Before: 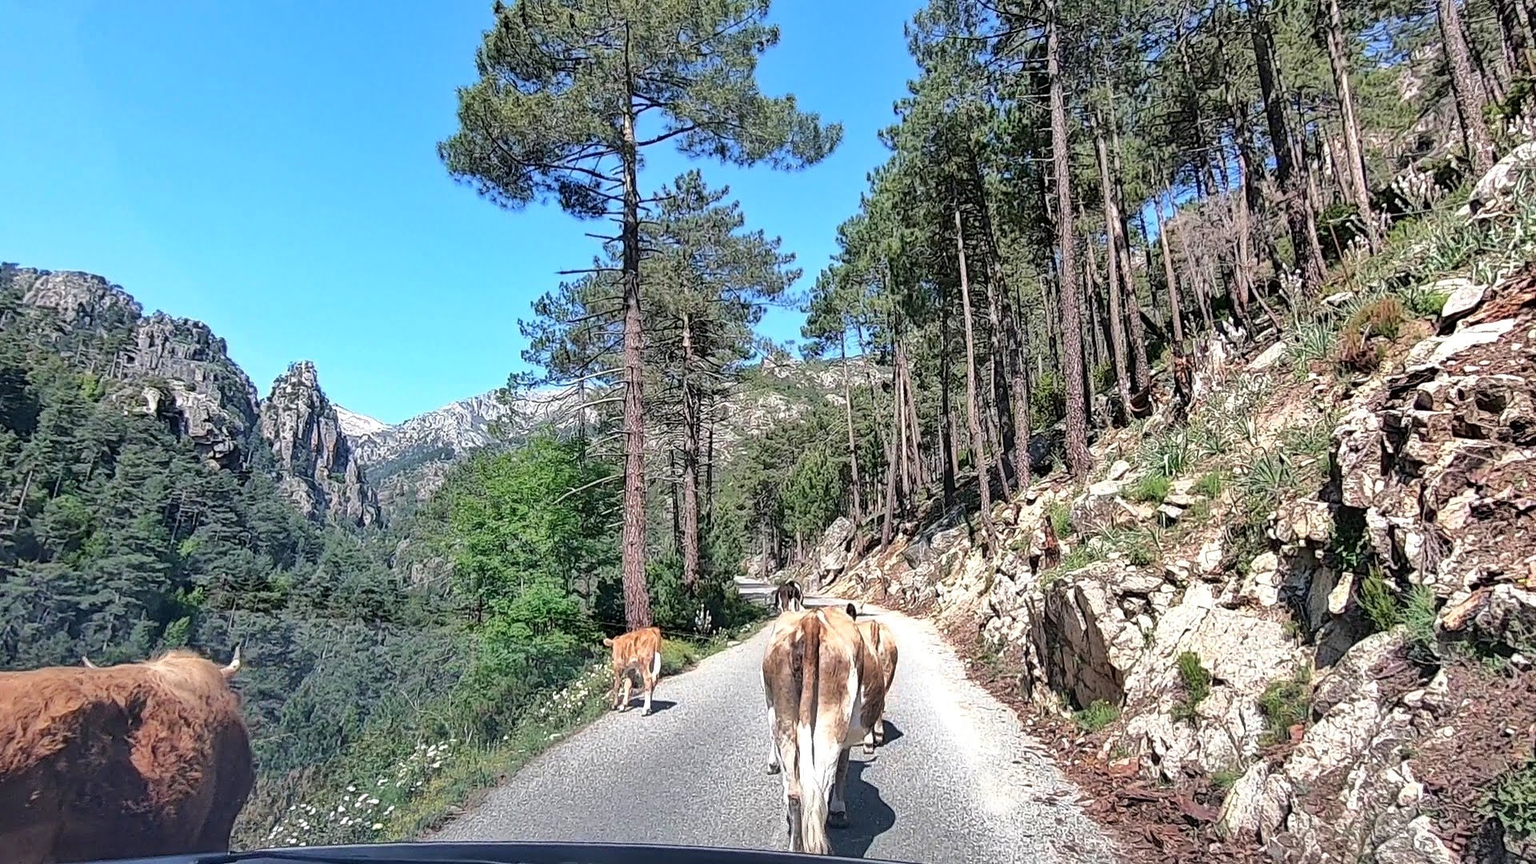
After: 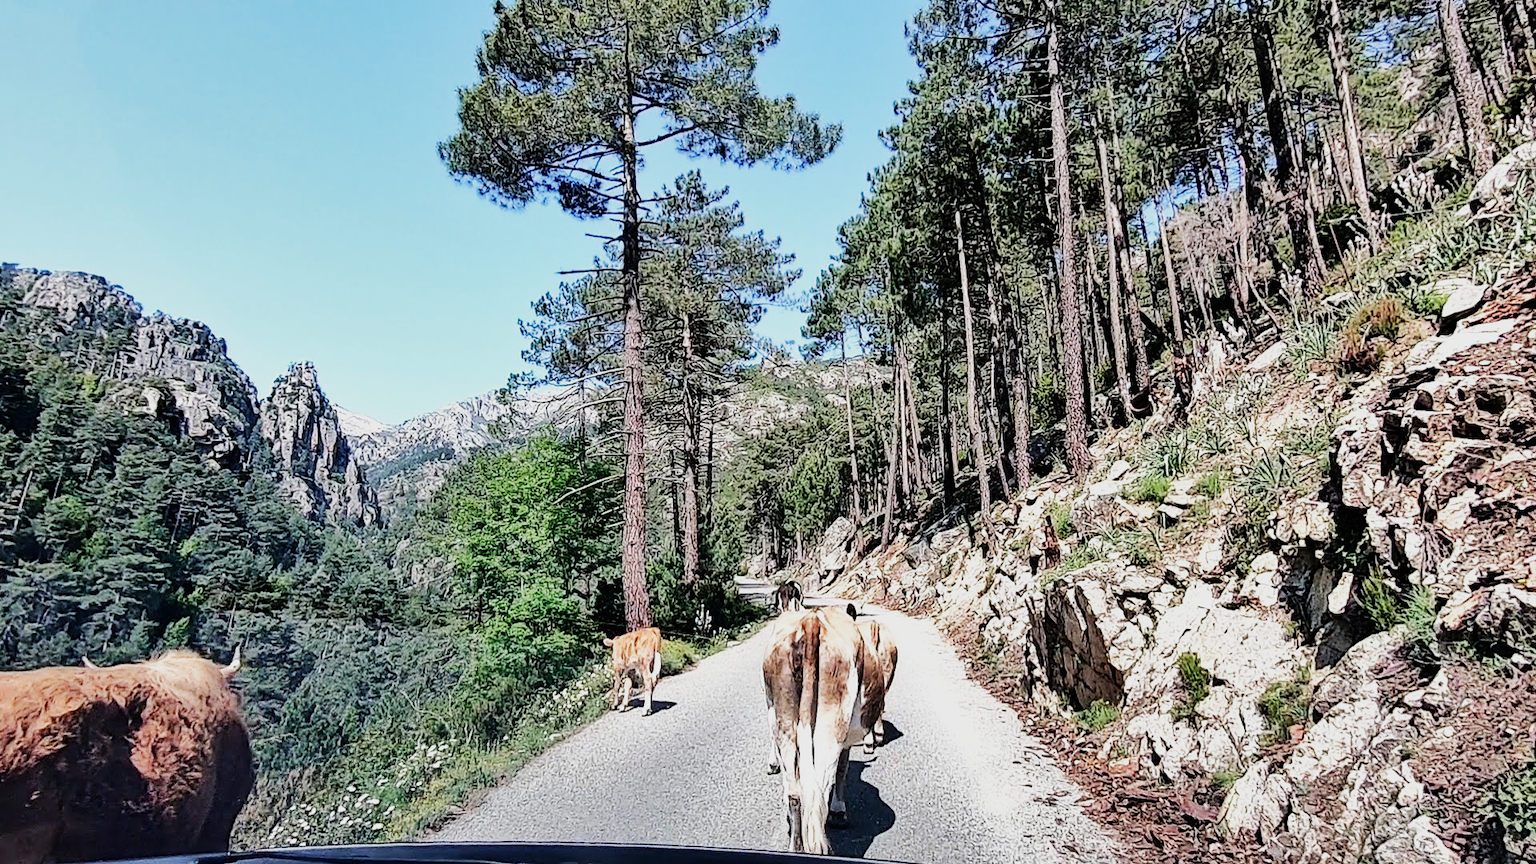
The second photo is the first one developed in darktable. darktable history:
sigmoid: contrast 1.7, skew -0.2, preserve hue 0%, red attenuation 0.1, red rotation 0.035, green attenuation 0.1, green rotation -0.017, blue attenuation 0.15, blue rotation -0.052, base primaries Rec2020
tone equalizer: -8 EV -0.417 EV, -7 EV -0.389 EV, -6 EV -0.333 EV, -5 EV -0.222 EV, -3 EV 0.222 EV, -2 EV 0.333 EV, -1 EV 0.389 EV, +0 EV 0.417 EV, edges refinement/feathering 500, mask exposure compensation -1.57 EV, preserve details no
shadows and highlights: radius 125.46, shadows 30.51, highlights -30.51, low approximation 0.01, soften with gaussian
